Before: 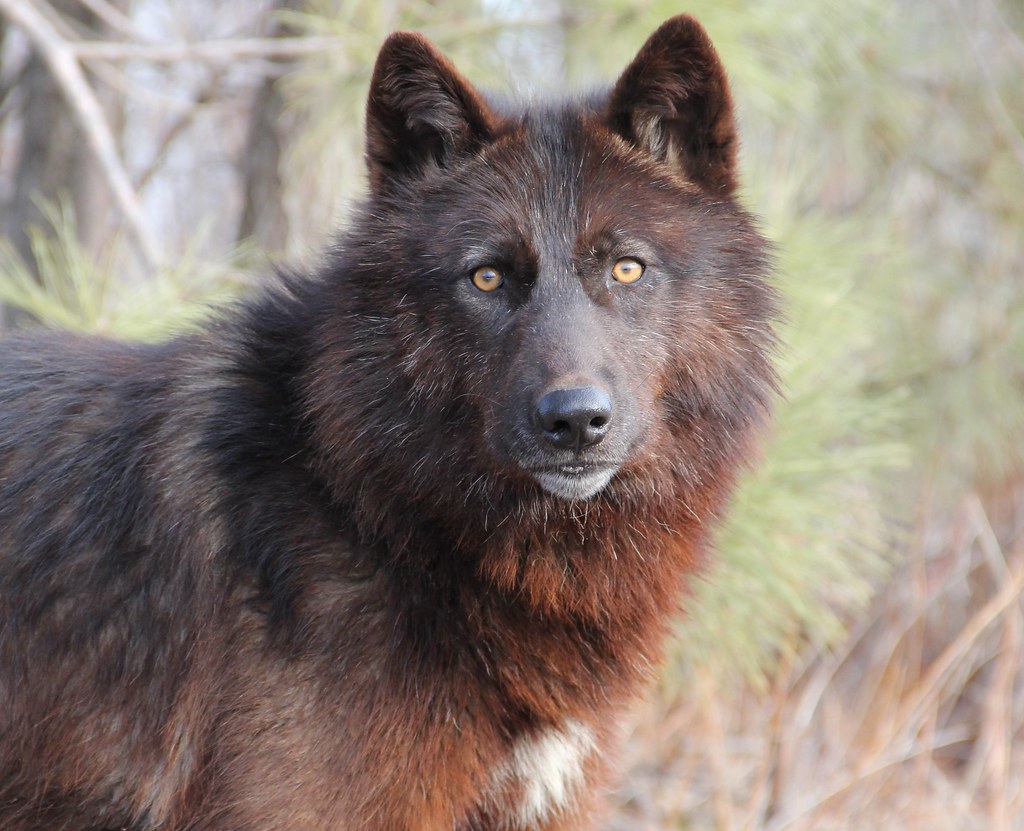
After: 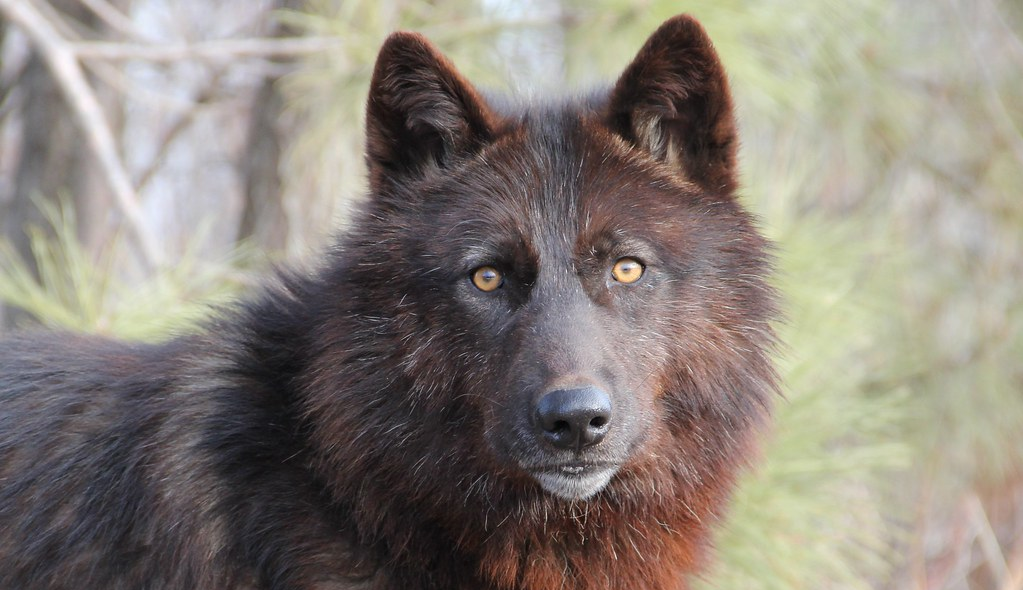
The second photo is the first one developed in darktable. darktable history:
crop: right 0%, bottom 28.931%
